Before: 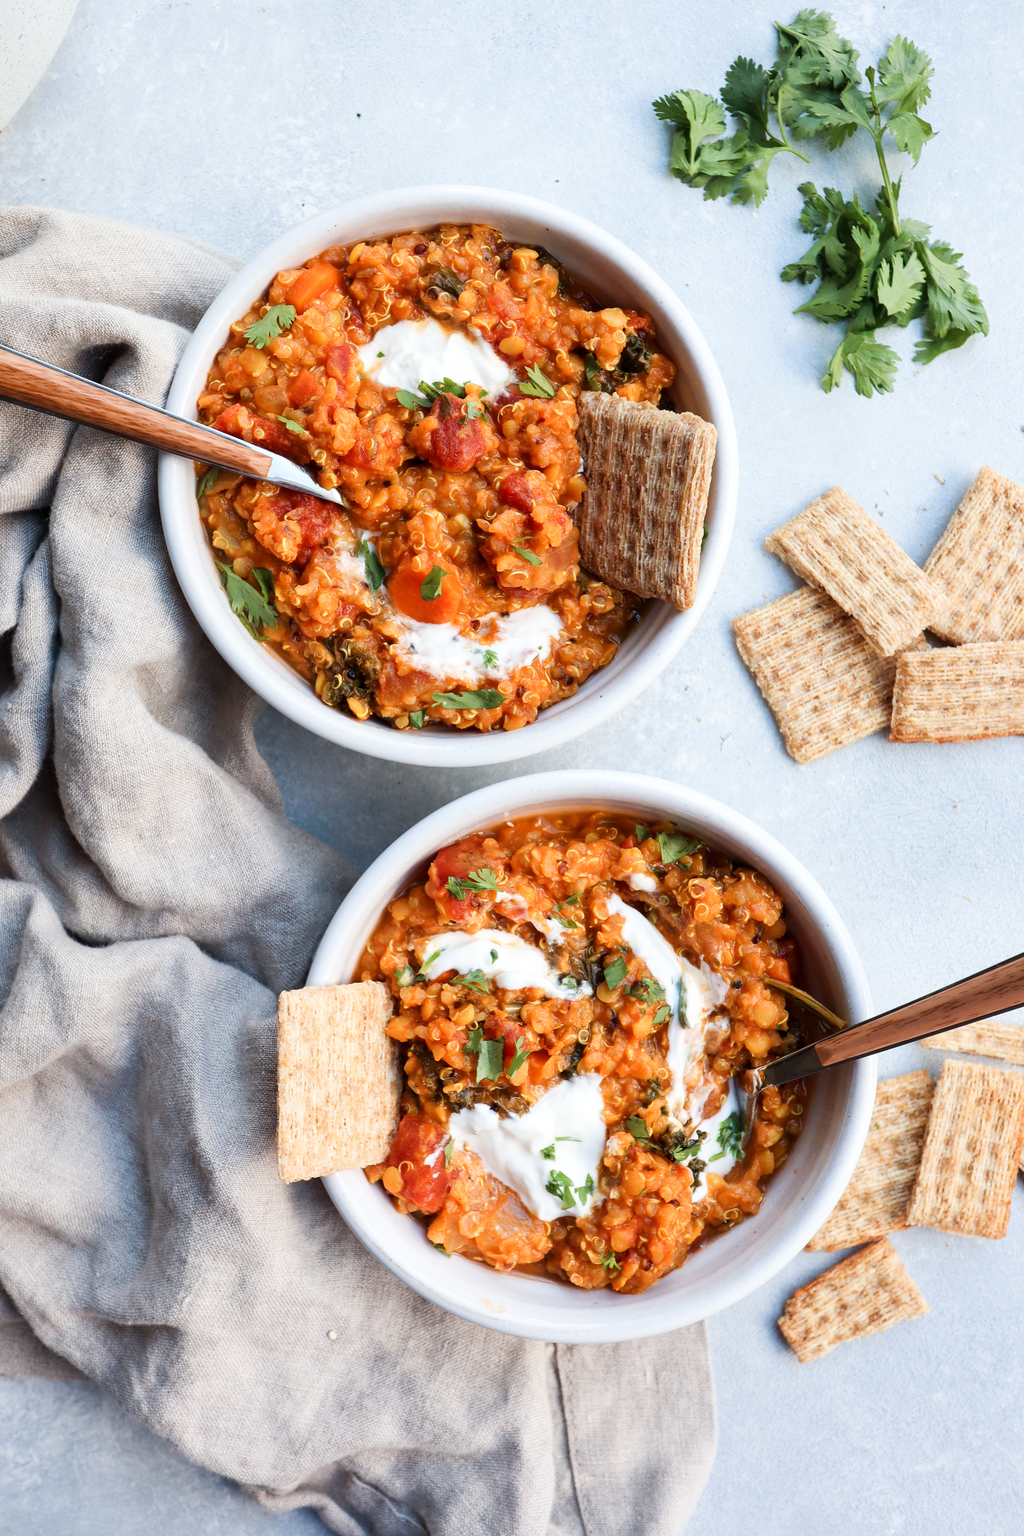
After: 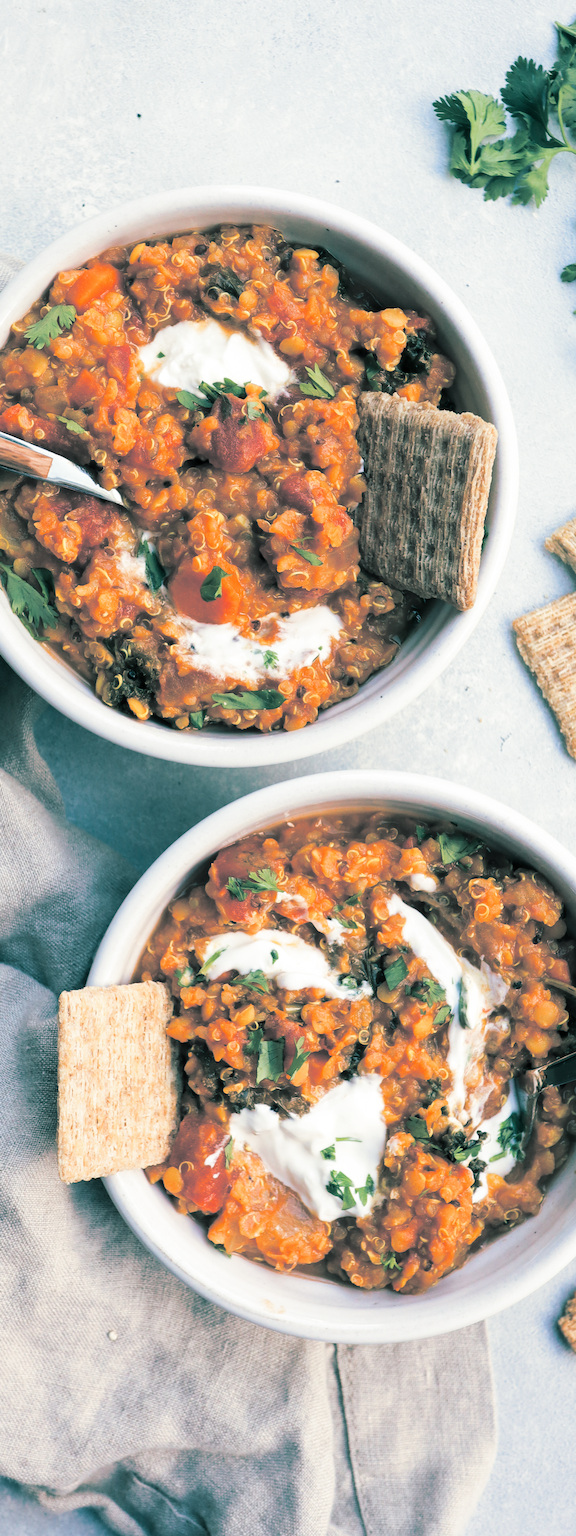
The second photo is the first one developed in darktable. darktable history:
crop: left 21.496%, right 22.254%
split-toning: shadows › hue 186.43°, highlights › hue 49.29°, compress 30.29%
exposure: compensate highlight preservation false
